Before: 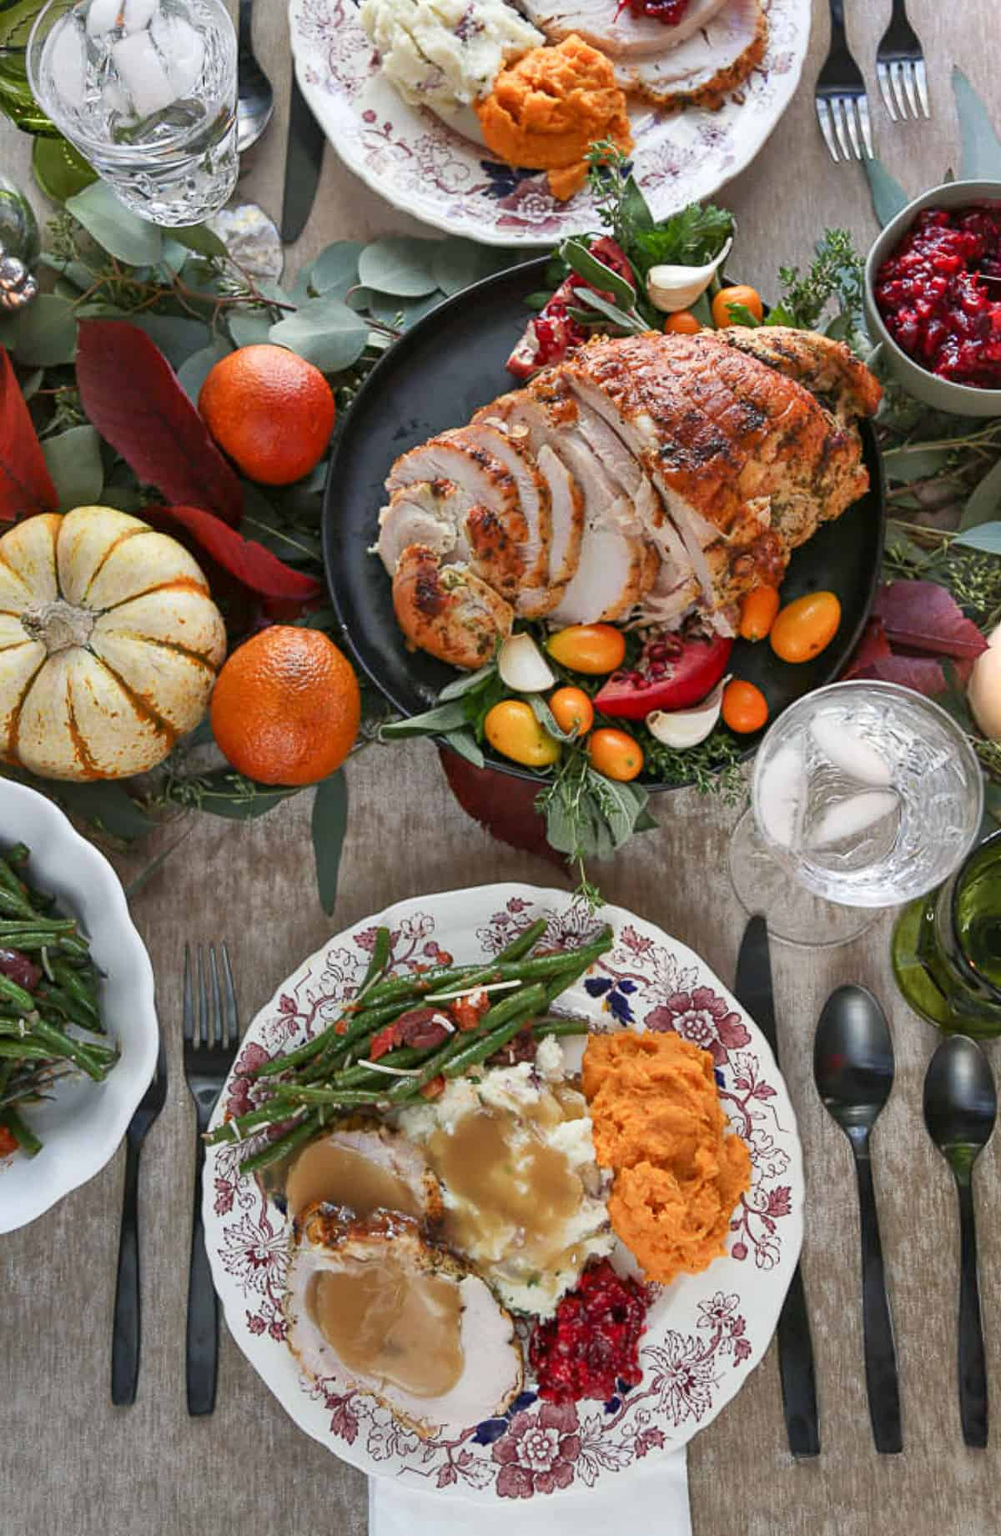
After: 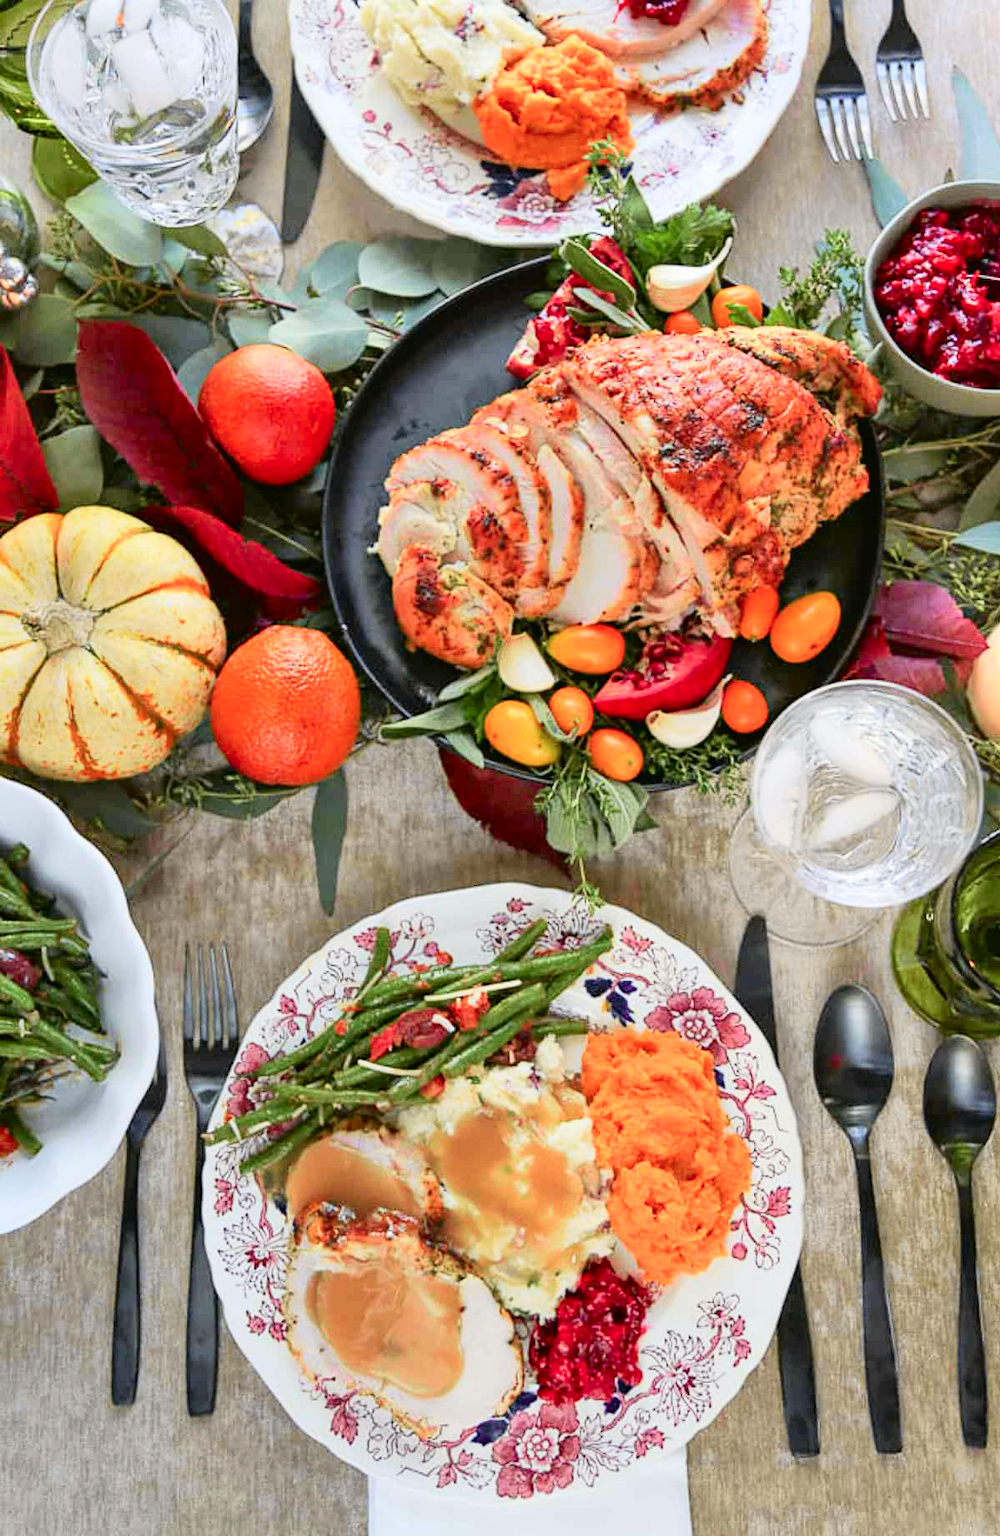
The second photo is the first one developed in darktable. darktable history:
exposure: exposure -0.04 EV, compensate highlight preservation false
contrast brightness saturation: brightness 0.151
tone curve: curves: ch0 [(0, 0.01) (0.133, 0.057) (0.338, 0.327) (0.494, 0.55) (0.726, 0.807) (1, 1)]; ch1 [(0, 0) (0.346, 0.324) (0.45, 0.431) (0.5, 0.5) (0.522, 0.517) (0.543, 0.578) (1, 1)]; ch2 [(0, 0) (0.44, 0.424) (0.501, 0.499) (0.564, 0.611) (0.622, 0.667) (0.707, 0.746) (1, 1)], color space Lab, independent channels, preserve colors none
